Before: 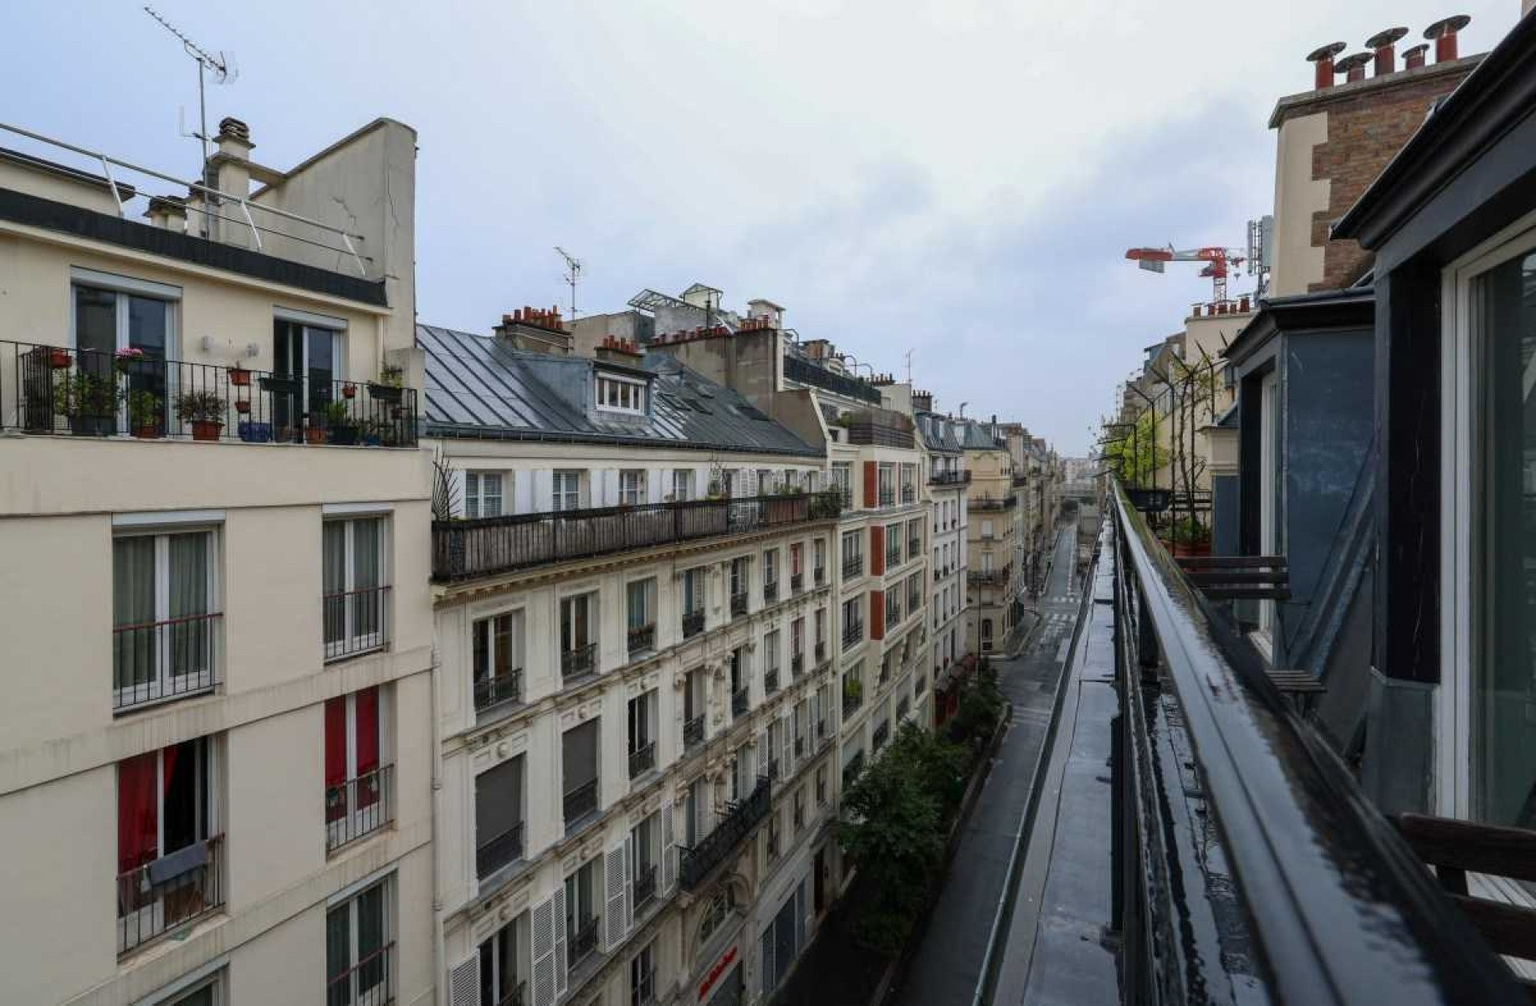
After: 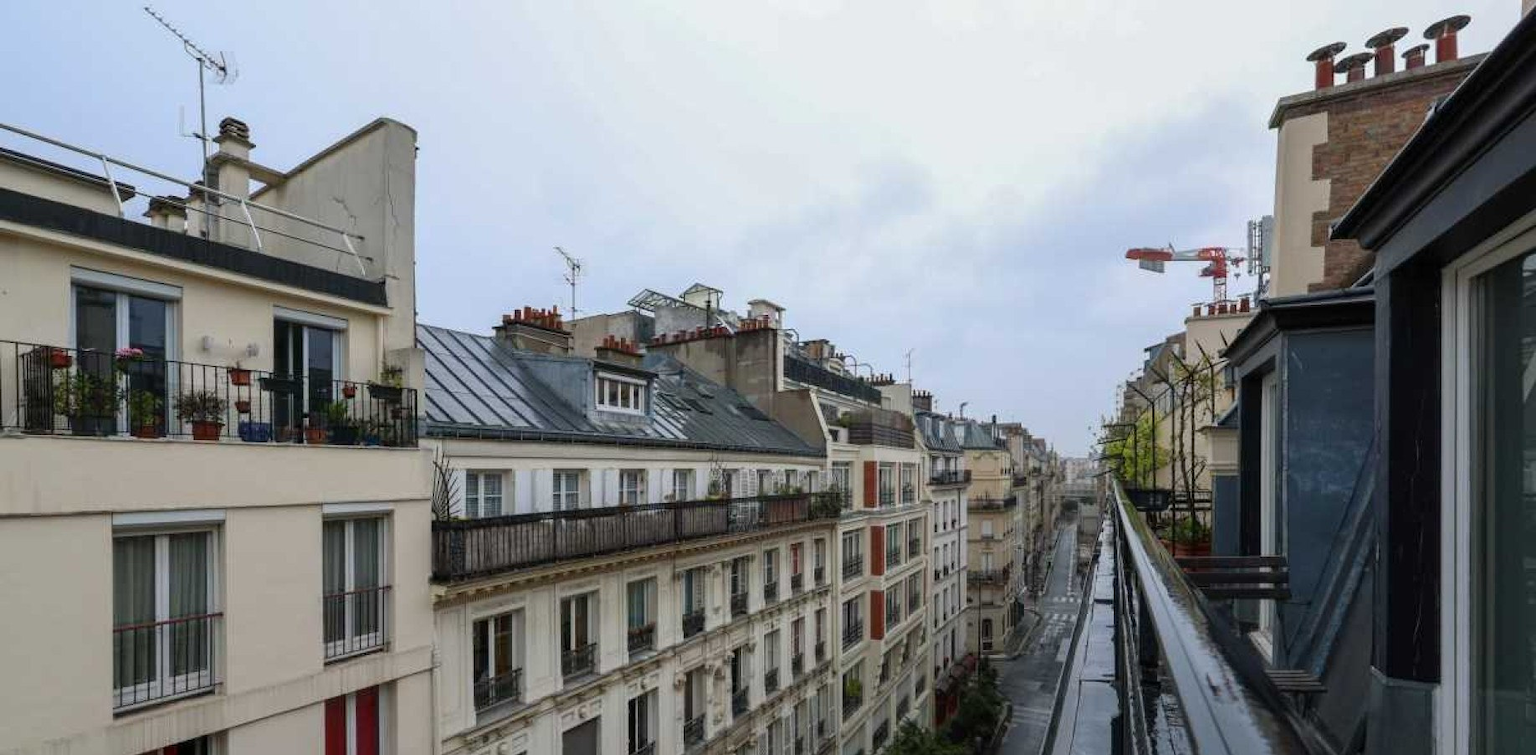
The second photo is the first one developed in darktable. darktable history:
crop: bottom 24.859%
